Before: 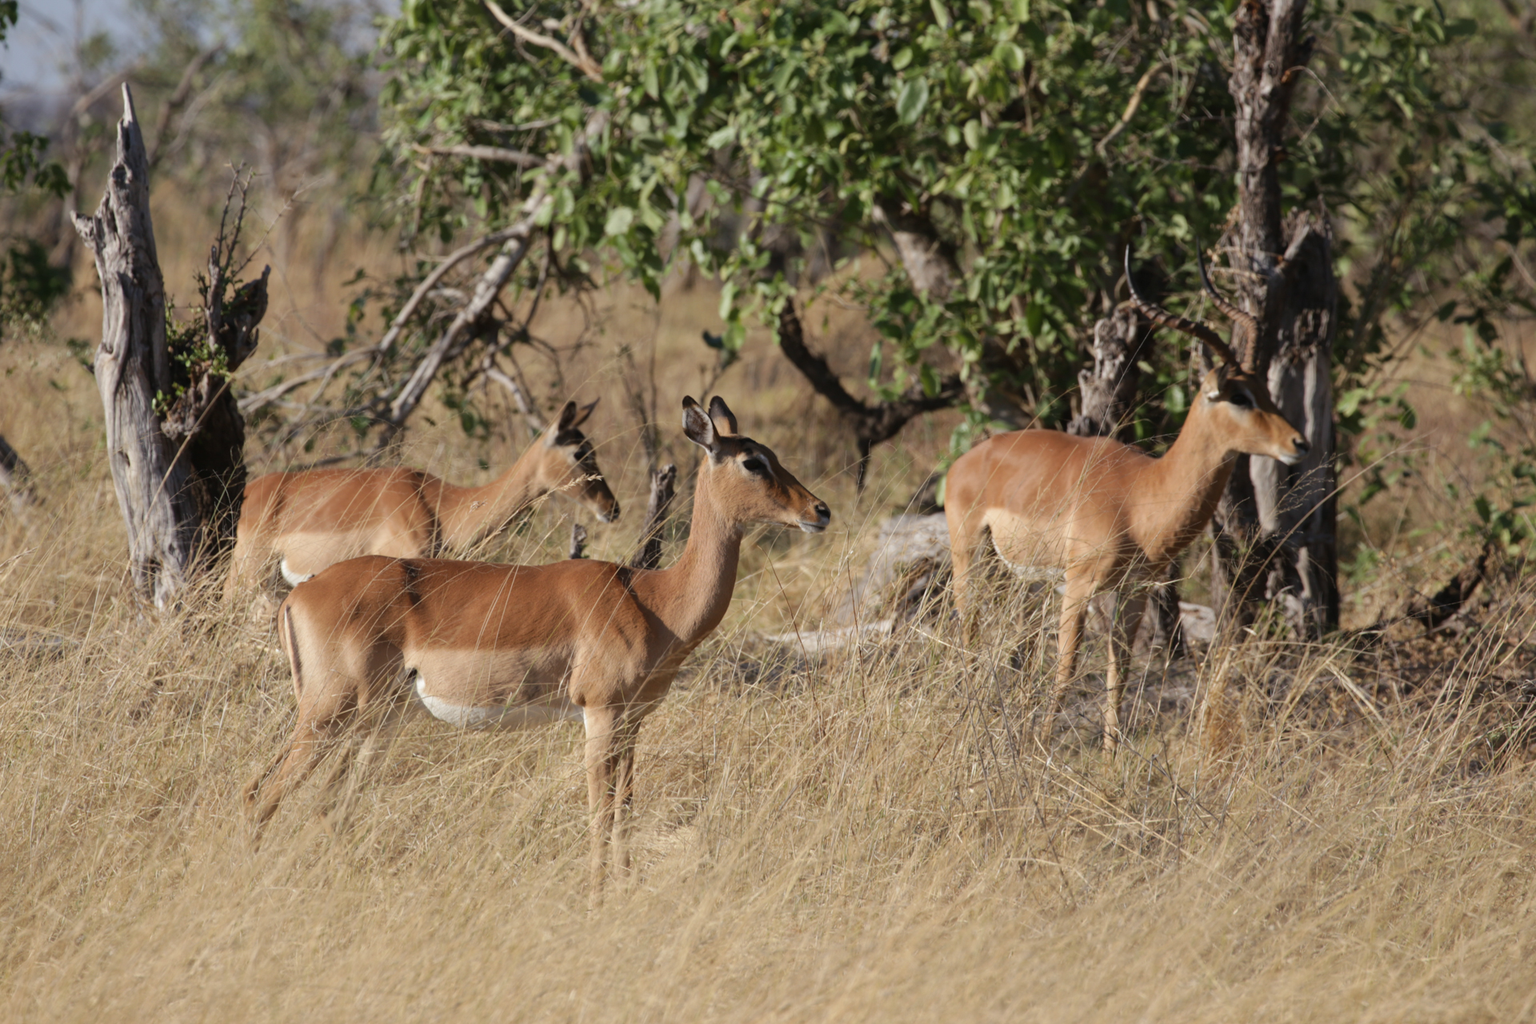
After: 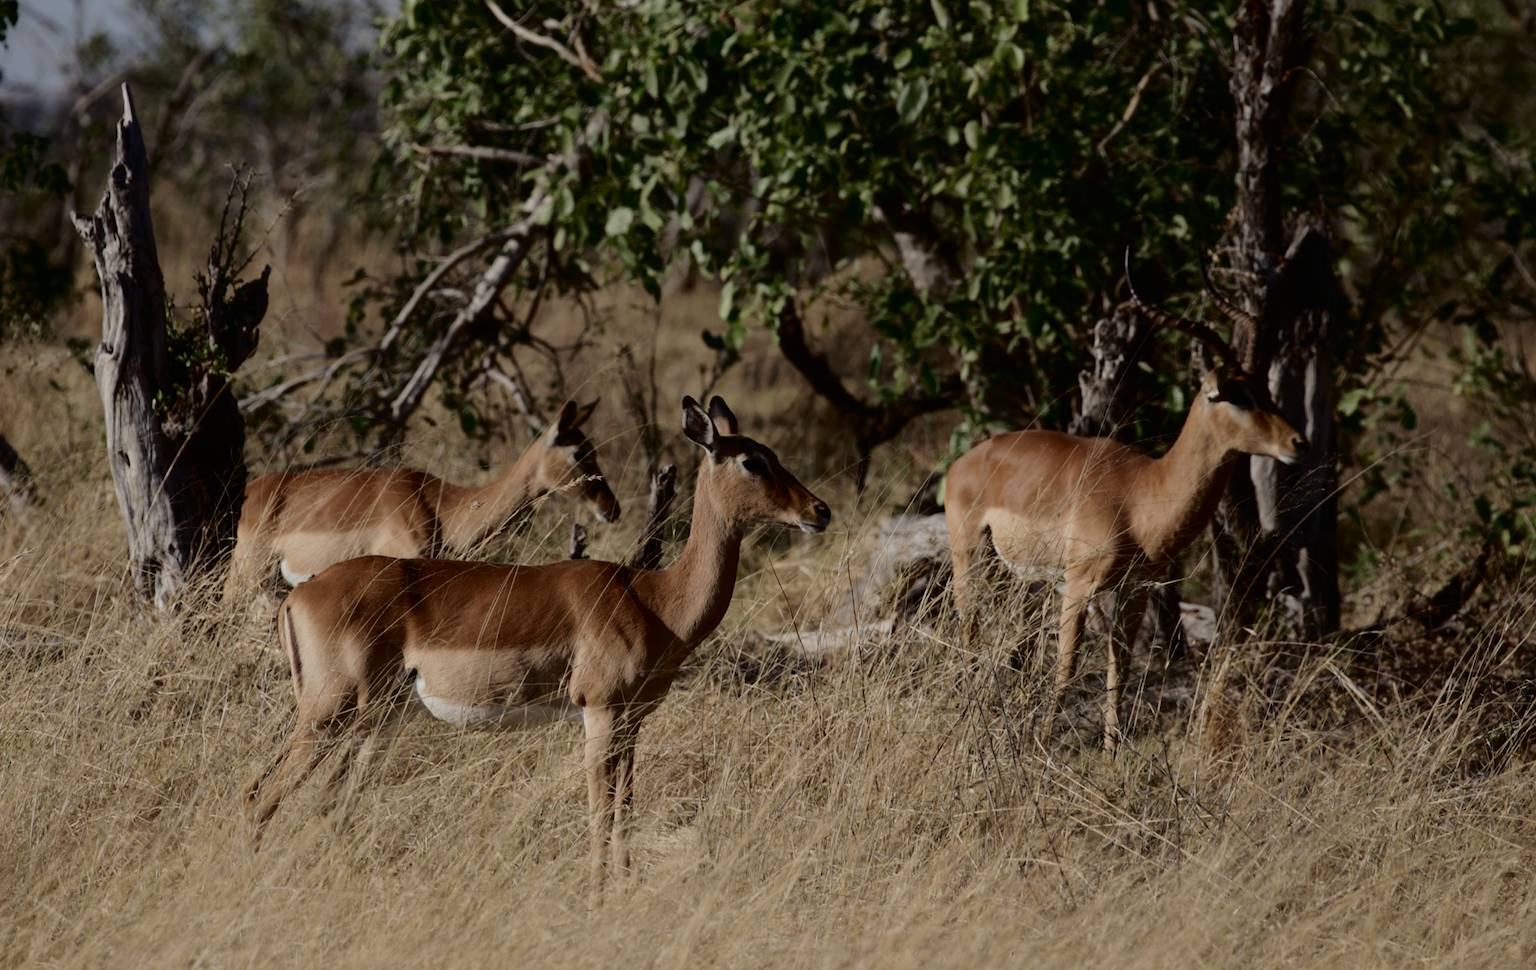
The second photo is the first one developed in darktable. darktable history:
crop and rotate: top 0.001%, bottom 5.218%
contrast brightness saturation: contrast 0.197, brightness 0.167, saturation 0.224
tone equalizer: -8 EV -2 EV, -7 EV -1.97 EV, -6 EV -1.97 EV, -5 EV -1.98 EV, -4 EV -1.99 EV, -3 EV -1.98 EV, -2 EV -1.99 EV, -1 EV -1.63 EV, +0 EV -1.99 EV
tone curve: curves: ch0 [(0, 0) (0.003, 0.003) (0.011, 0.005) (0.025, 0.008) (0.044, 0.012) (0.069, 0.02) (0.1, 0.031) (0.136, 0.047) (0.177, 0.088) (0.224, 0.141) (0.277, 0.222) (0.335, 0.32) (0.399, 0.422) (0.468, 0.523) (0.543, 0.623) (0.623, 0.716) (0.709, 0.796) (0.801, 0.878) (0.898, 0.957) (1, 1)], color space Lab, independent channels, preserve colors none
